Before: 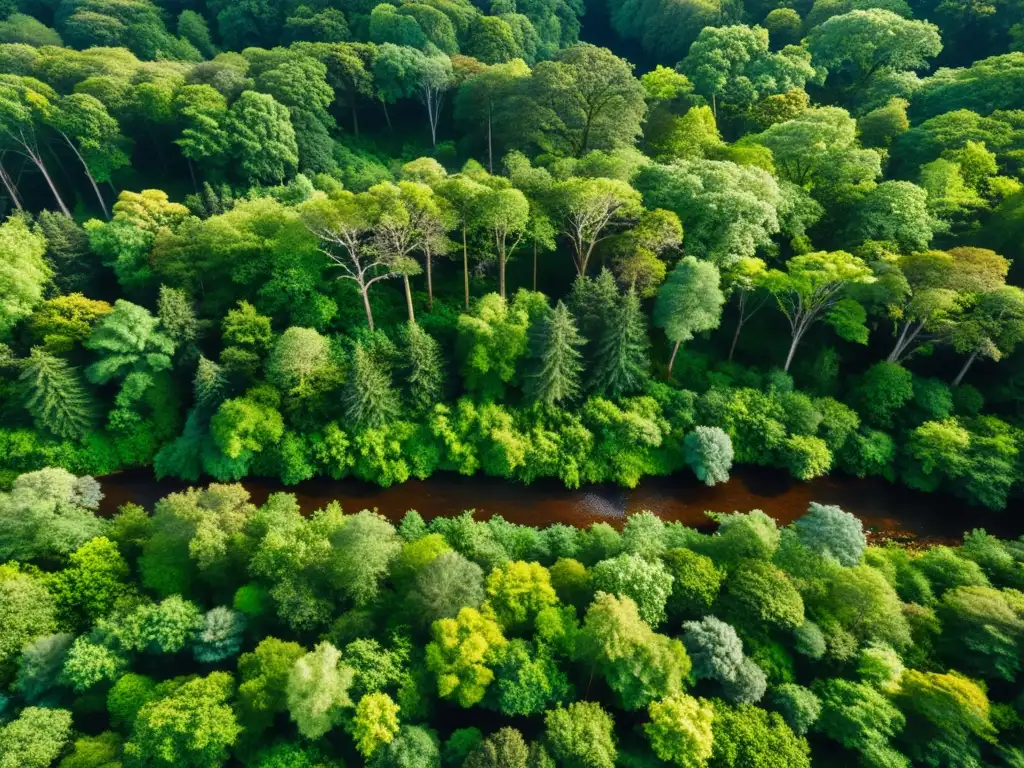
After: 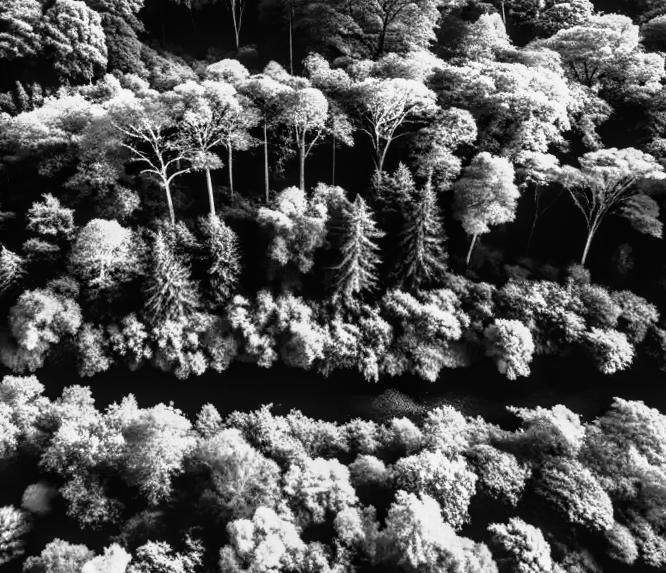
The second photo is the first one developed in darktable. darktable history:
crop and rotate: left 17.046%, top 10.659%, right 12.989%, bottom 14.553%
monochrome: on, module defaults
rotate and perspective: rotation 0.215°, lens shift (vertical) -0.139, crop left 0.069, crop right 0.939, crop top 0.002, crop bottom 0.996
exposure: black level correction 0, exposure 0.68 EV, compensate exposure bias true, compensate highlight preservation false
local contrast: on, module defaults
tone curve: curves: ch0 [(0, 0) (0.003, 0.008) (0.011, 0.008) (0.025, 0.008) (0.044, 0.008) (0.069, 0.006) (0.1, 0.006) (0.136, 0.006) (0.177, 0.008) (0.224, 0.012) (0.277, 0.026) (0.335, 0.083) (0.399, 0.165) (0.468, 0.292) (0.543, 0.416) (0.623, 0.535) (0.709, 0.692) (0.801, 0.853) (0.898, 0.981) (1, 1)], preserve colors none
